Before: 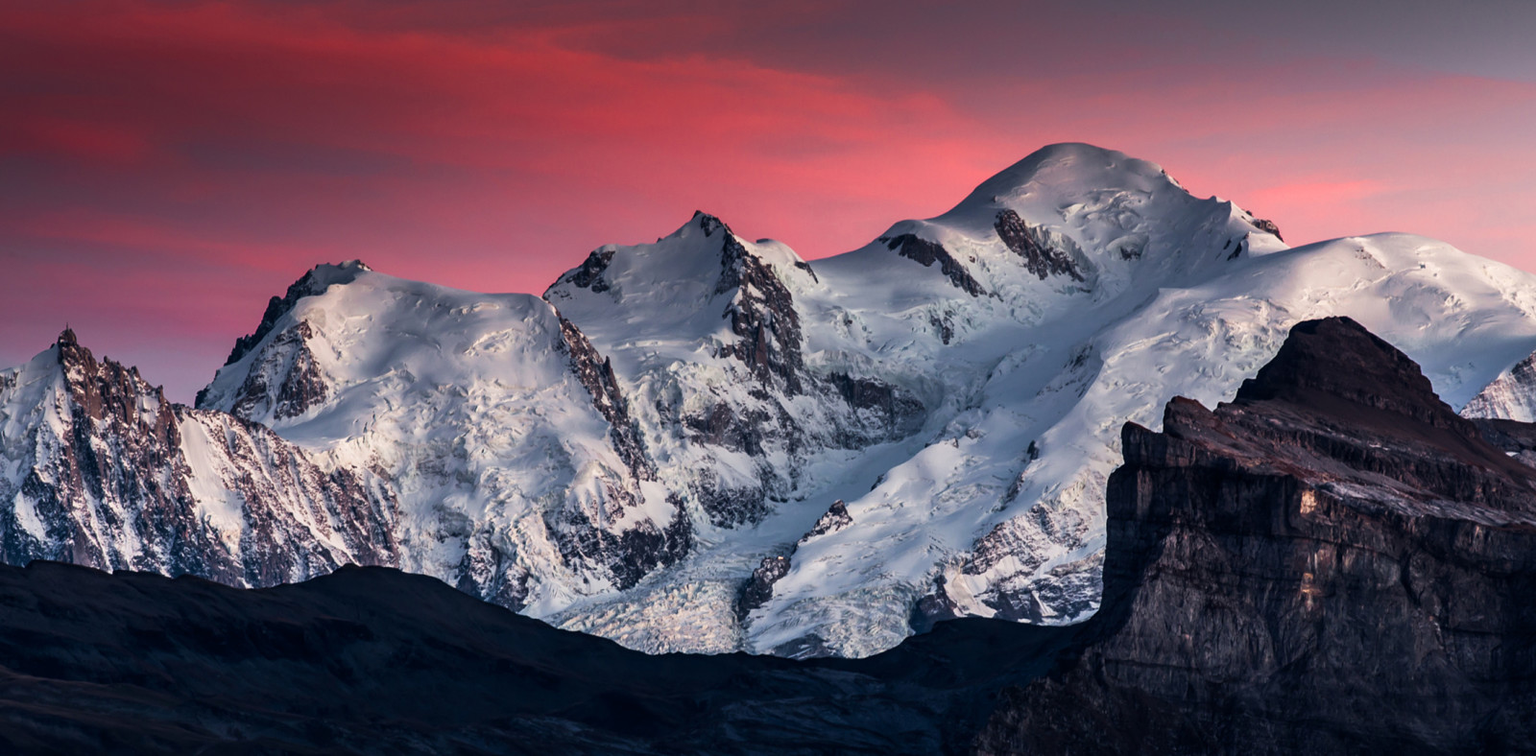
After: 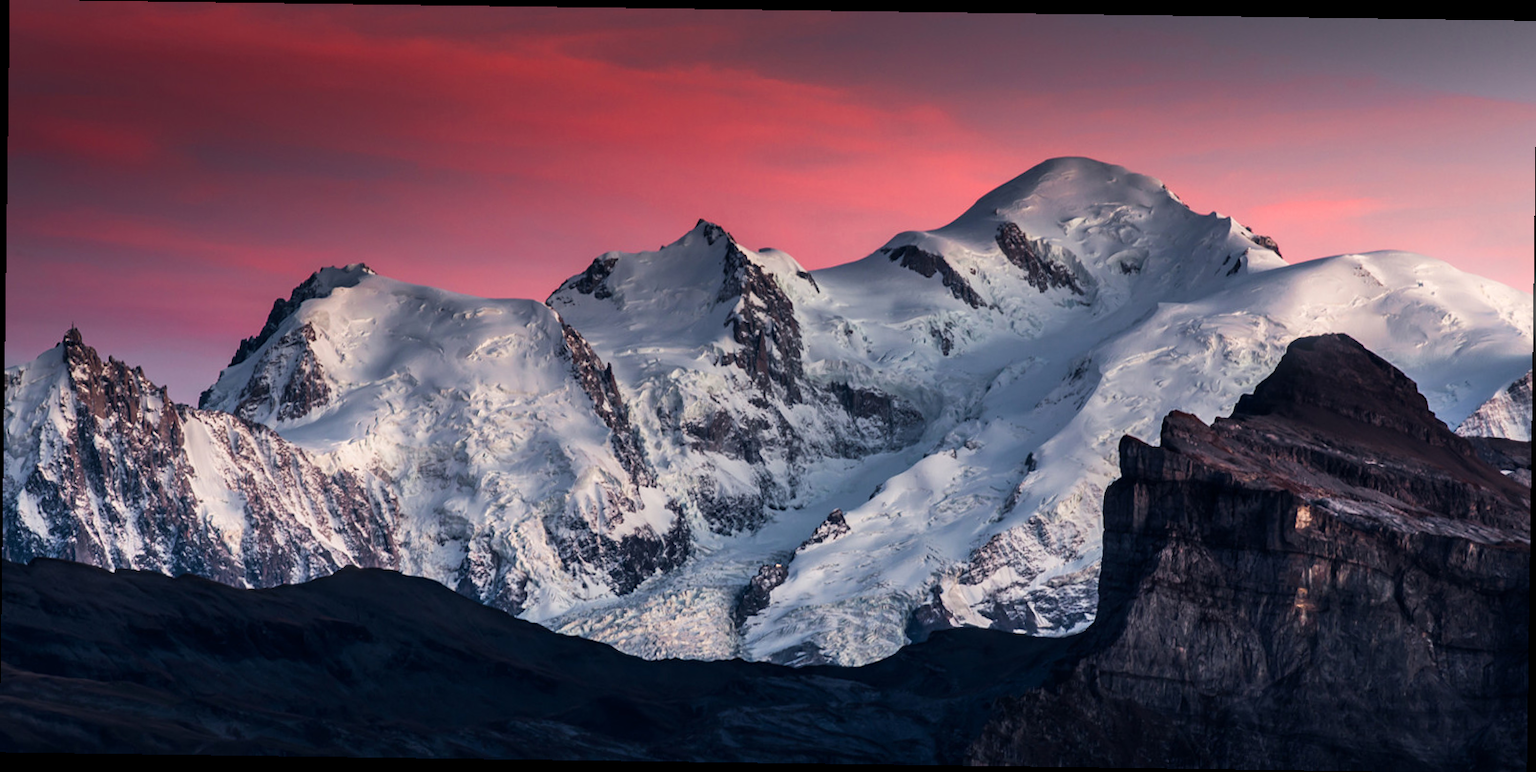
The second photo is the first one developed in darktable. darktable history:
rotate and perspective: rotation 0.8°, automatic cropping off
bloom: size 5%, threshold 95%, strength 15%
